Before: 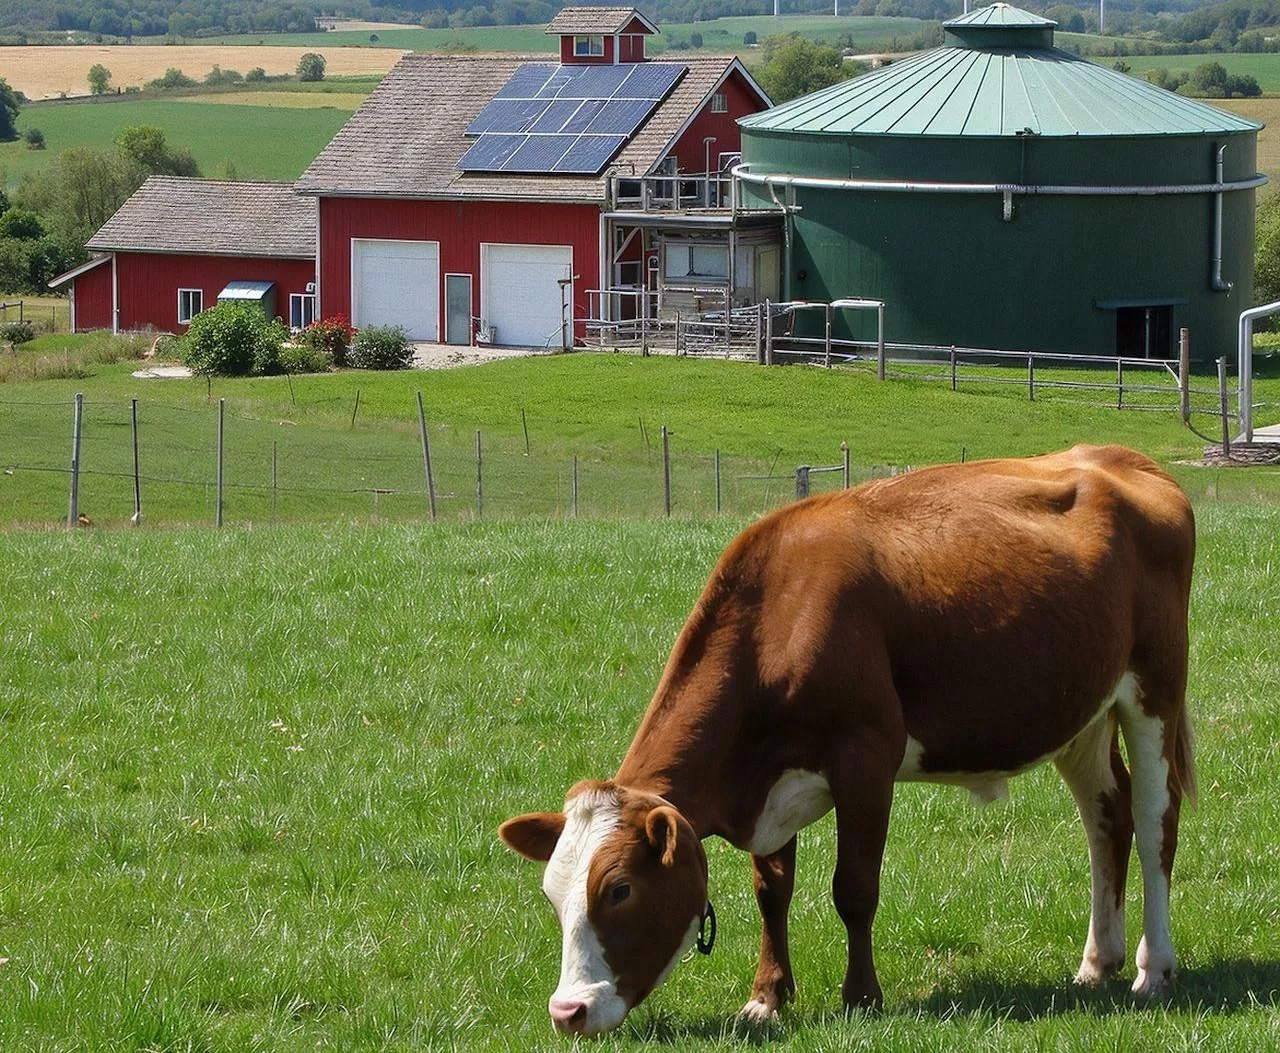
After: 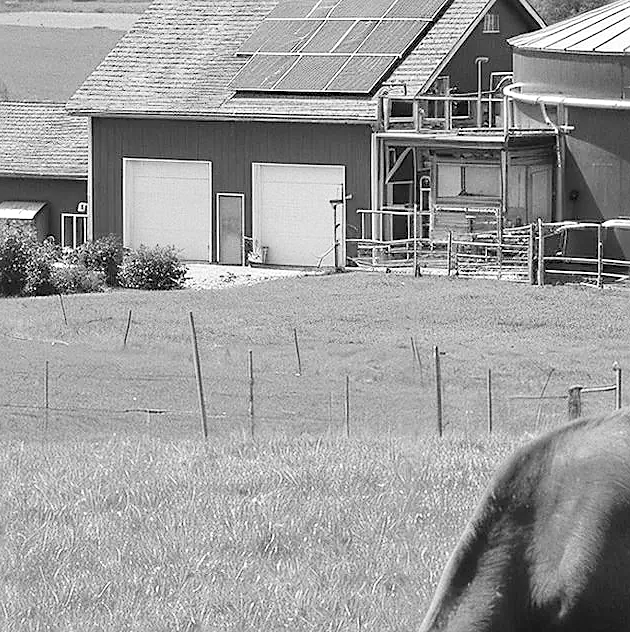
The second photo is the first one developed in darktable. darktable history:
contrast brightness saturation: contrast 0.1, brightness 0.3, saturation 0.14
crop: left 17.835%, top 7.675%, right 32.881%, bottom 32.213%
tone equalizer: -8 EV -0.417 EV, -7 EV -0.389 EV, -6 EV -0.333 EV, -5 EV -0.222 EV, -3 EV 0.222 EV, -2 EV 0.333 EV, -1 EV 0.389 EV, +0 EV 0.417 EV, edges refinement/feathering 500, mask exposure compensation -1.57 EV, preserve details no
monochrome: on, module defaults
sharpen: radius 1.864, amount 0.398, threshold 1.271
